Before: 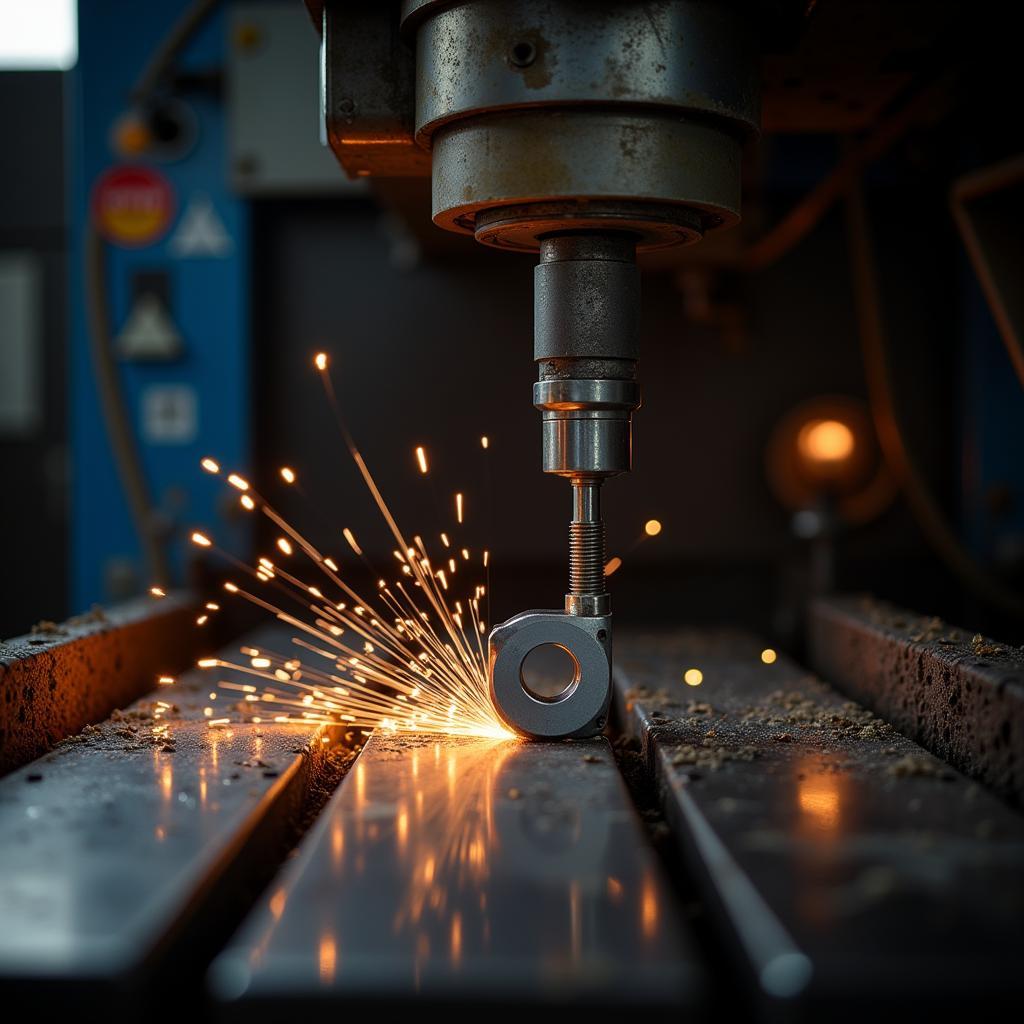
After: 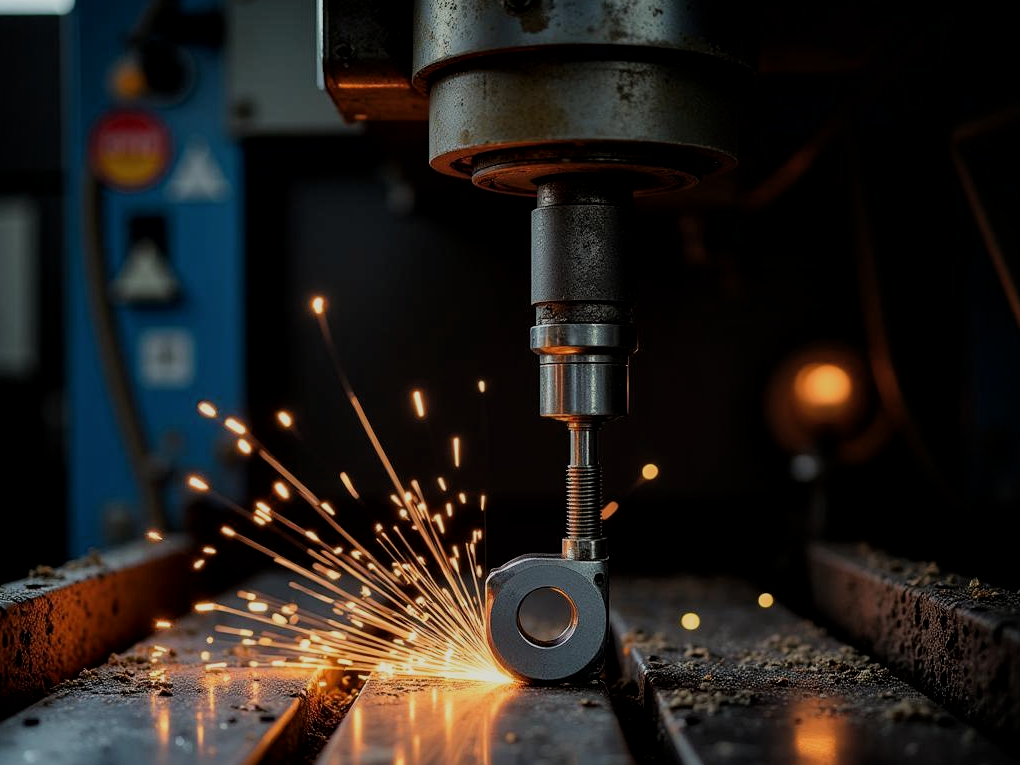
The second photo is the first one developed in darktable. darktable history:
crop: left 0.387%, top 5.469%, bottom 19.809%
exposure: black level correction 0.001, compensate highlight preservation false
filmic rgb: black relative exposure -7.65 EV, white relative exposure 4.56 EV, hardness 3.61, color science v6 (2022)
local contrast: mode bilateral grid, contrast 20, coarseness 50, detail 120%, midtone range 0.2
